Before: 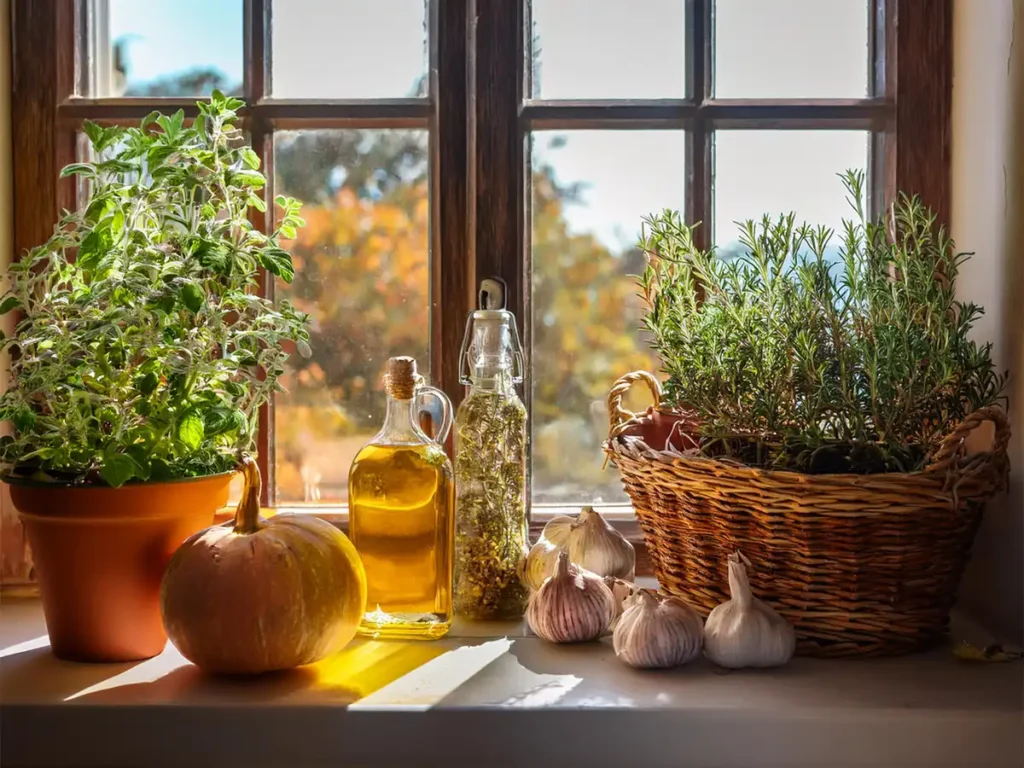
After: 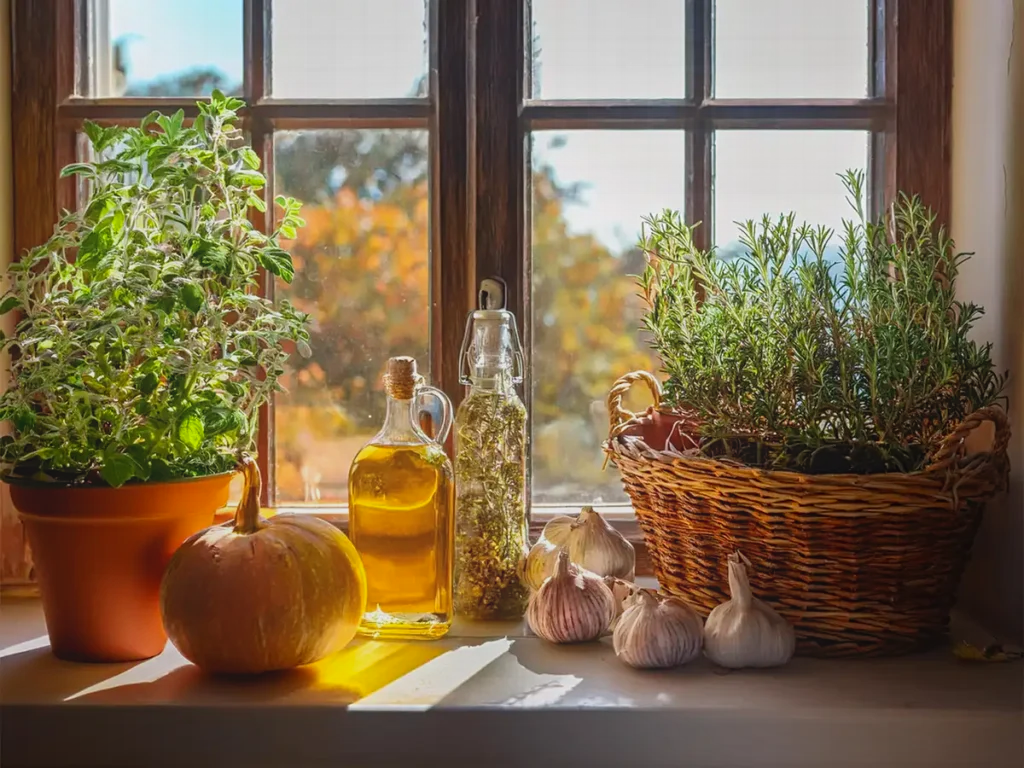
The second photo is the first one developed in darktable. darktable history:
contrast equalizer: y [[0.439, 0.44, 0.442, 0.457, 0.493, 0.498], [0.5 ×6], [0.5 ×6], [0 ×6], [0 ×6]]
base curve: preserve colors none
